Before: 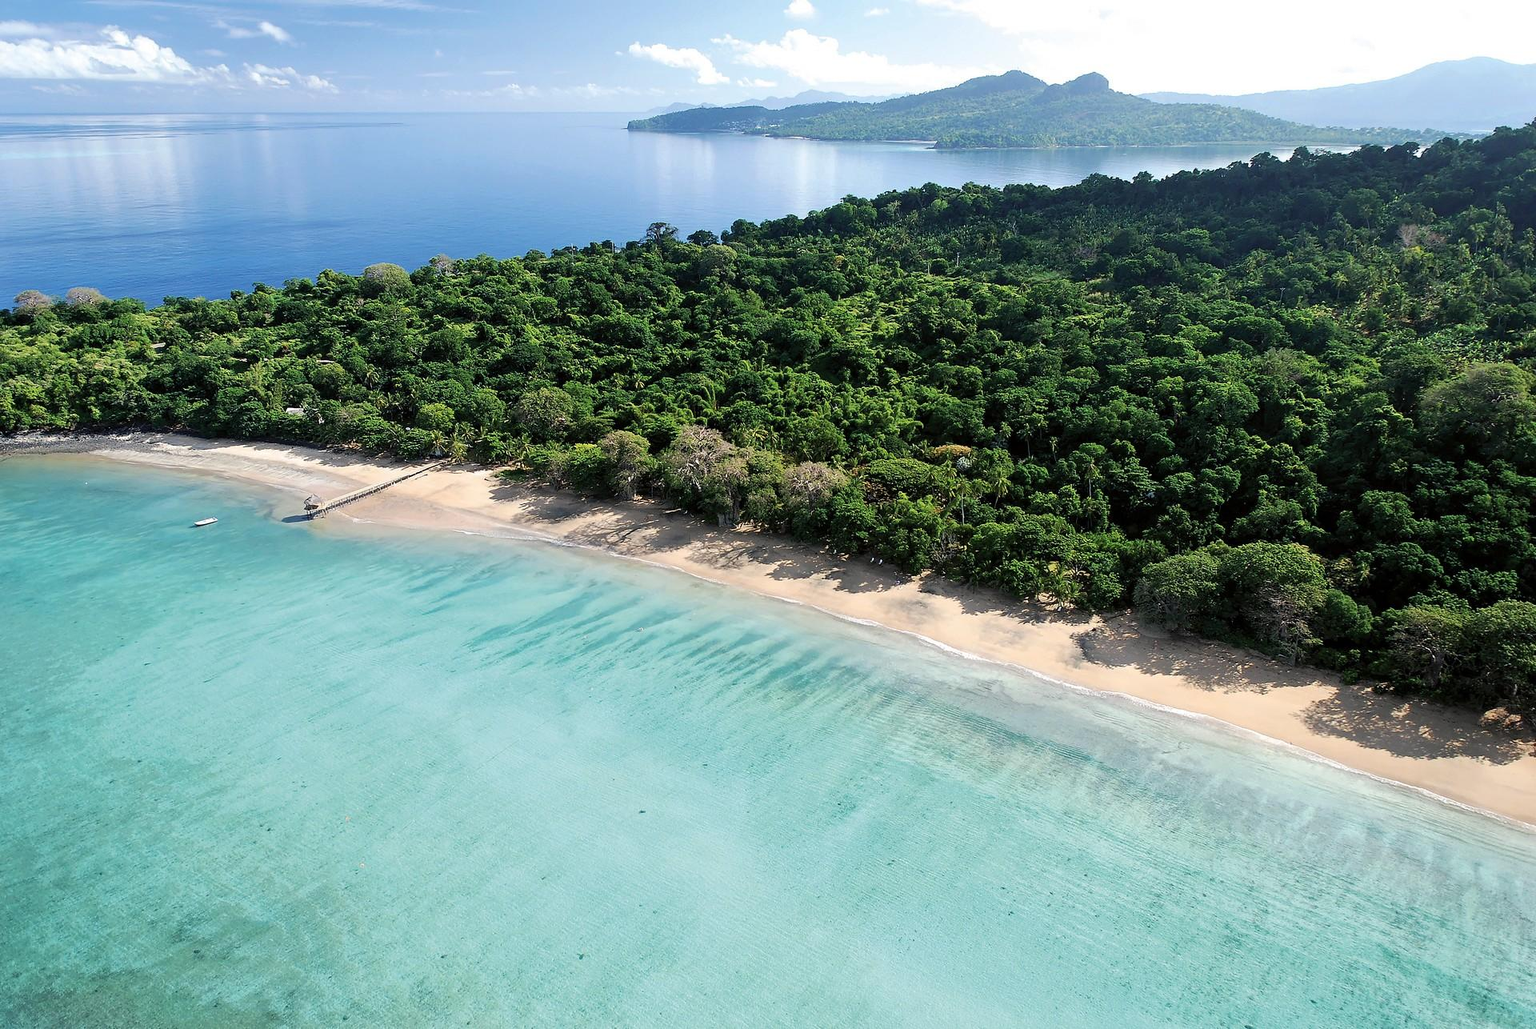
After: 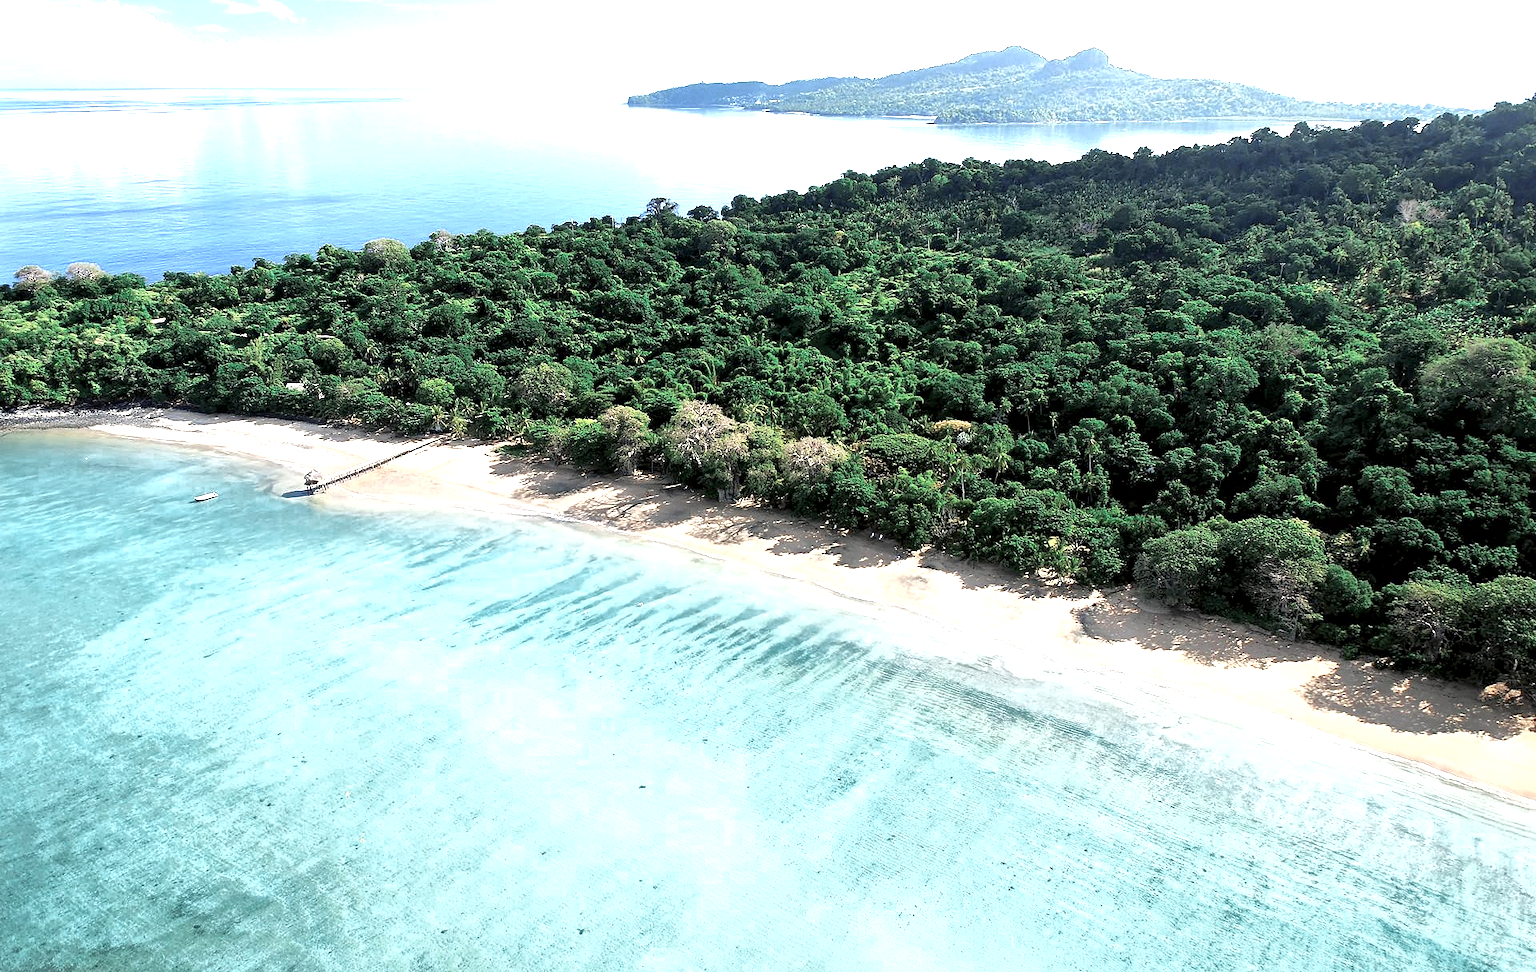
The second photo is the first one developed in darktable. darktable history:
shadows and highlights: shadows 4.1, highlights -17.6, soften with gaussian
local contrast: mode bilateral grid, contrast 20, coarseness 50, detail 171%, midtone range 0.2
color zones: curves: ch0 [(0, 0.5) (0.125, 0.4) (0.25, 0.5) (0.375, 0.4) (0.5, 0.4) (0.625, 0.6) (0.75, 0.6) (0.875, 0.5)]; ch1 [(0, 0.35) (0.125, 0.45) (0.25, 0.35) (0.375, 0.35) (0.5, 0.35) (0.625, 0.35) (0.75, 0.45) (0.875, 0.35)]; ch2 [(0, 0.6) (0.125, 0.5) (0.25, 0.5) (0.375, 0.6) (0.5, 0.6) (0.625, 0.5) (0.75, 0.5) (0.875, 0.5)]
base curve: curves: ch0 [(0, 0) (0.472, 0.455) (1, 1)], preserve colors none
crop and rotate: top 2.479%, bottom 3.018%
exposure: black level correction 0.001, exposure 0.955 EV, compensate exposure bias true, compensate highlight preservation false
